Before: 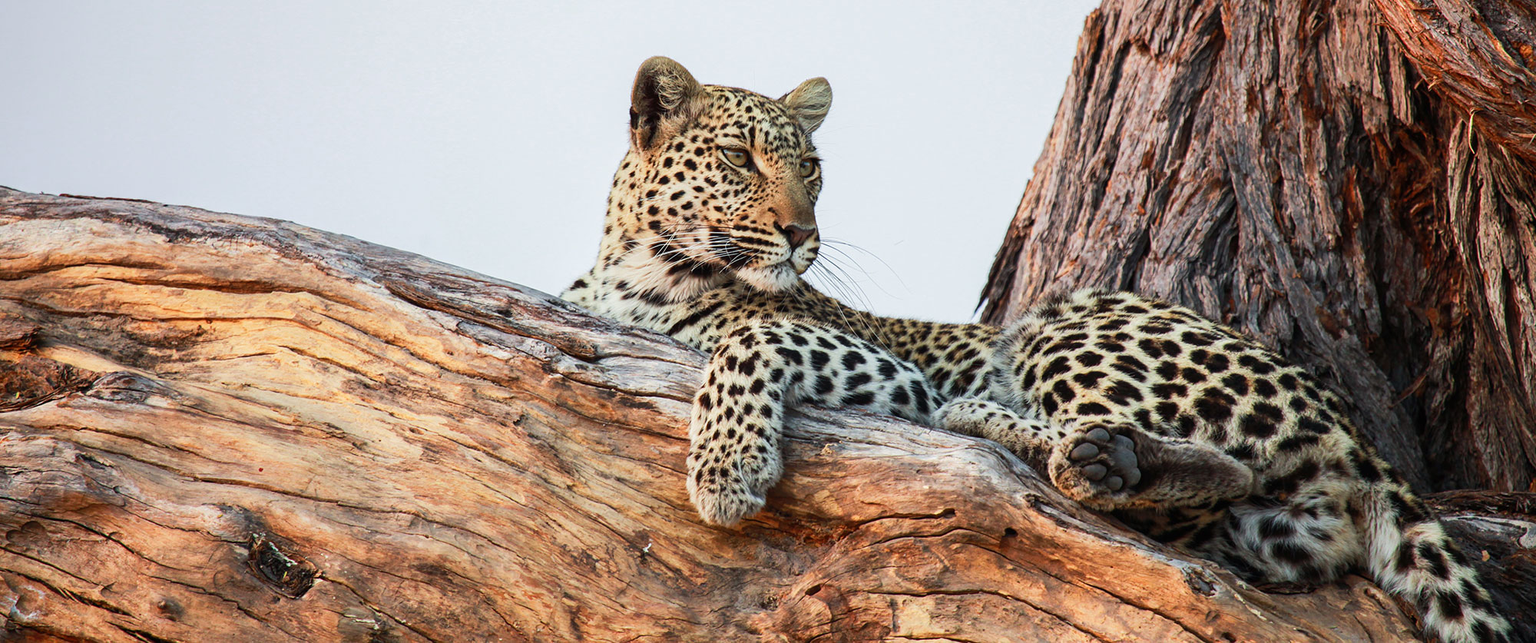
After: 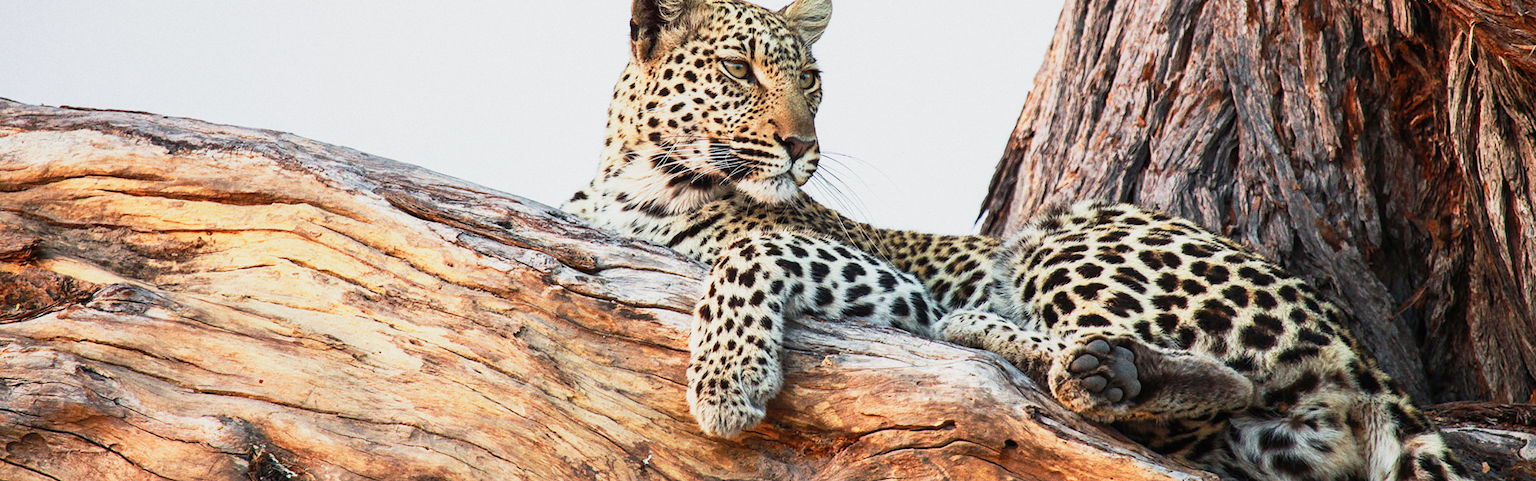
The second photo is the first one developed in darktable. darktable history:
grain: coarseness 22.88 ISO
crop: top 13.819%, bottom 11.169%
base curve: curves: ch0 [(0, 0) (0.088, 0.125) (0.176, 0.251) (0.354, 0.501) (0.613, 0.749) (1, 0.877)], preserve colors none
